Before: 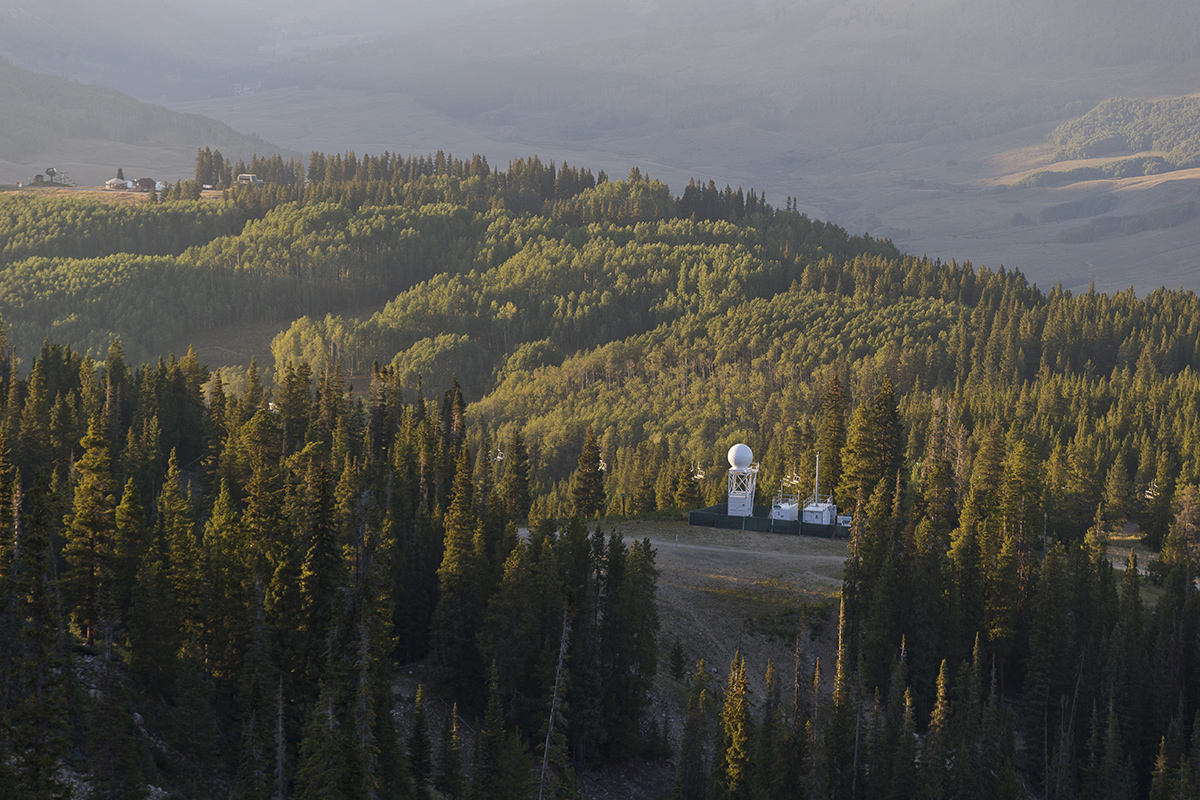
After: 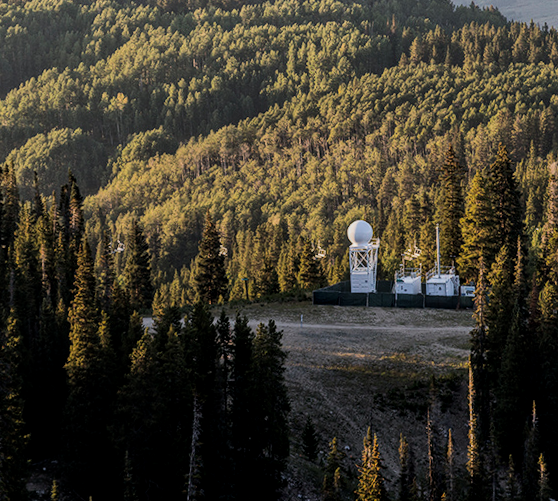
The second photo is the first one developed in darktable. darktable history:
crop: left 31.379%, top 24.658%, right 20.326%, bottom 6.628%
local contrast: highlights 0%, shadows 0%, detail 133%
filmic rgb: black relative exposure -7.65 EV, white relative exposure 4.56 EV, hardness 3.61
rotate and perspective: rotation -3.52°, crop left 0.036, crop right 0.964, crop top 0.081, crop bottom 0.919
tone equalizer: -8 EV -0.75 EV, -7 EV -0.7 EV, -6 EV -0.6 EV, -5 EV -0.4 EV, -3 EV 0.4 EV, -2 EV 0.6 EV, -1 EV 0.7 EV, +0 EV 0.75 EV, edges refinement/feathering 500, mask exposure compensation -1.57 EV, preserve details no
